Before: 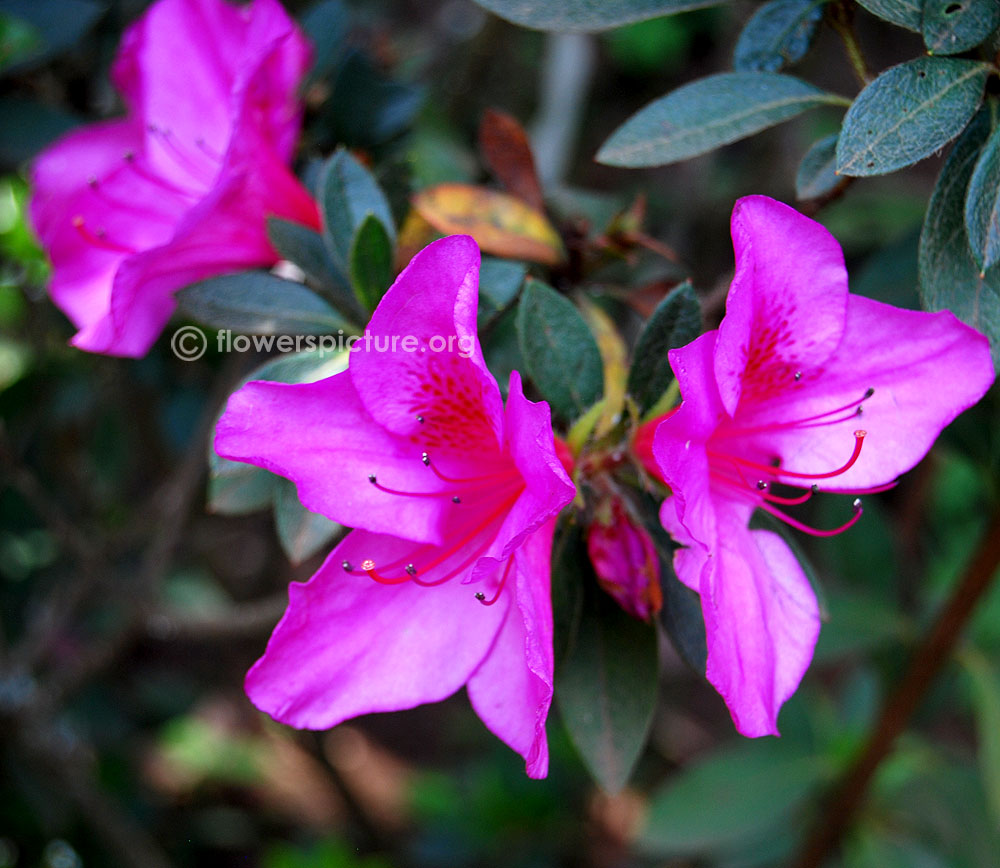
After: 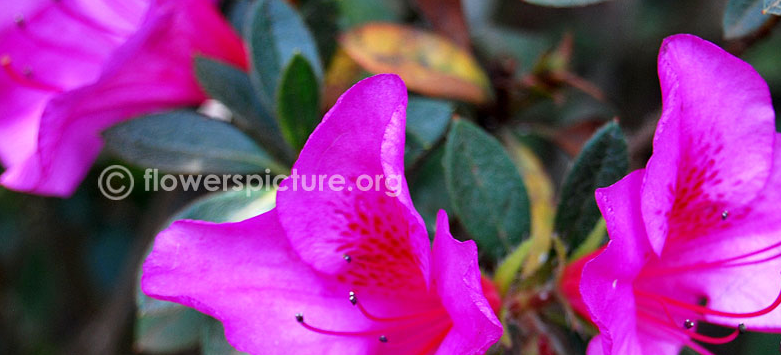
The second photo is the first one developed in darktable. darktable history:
crop: left 7.302%, top 18.593%, right 14.517%, bottom 40.477%
